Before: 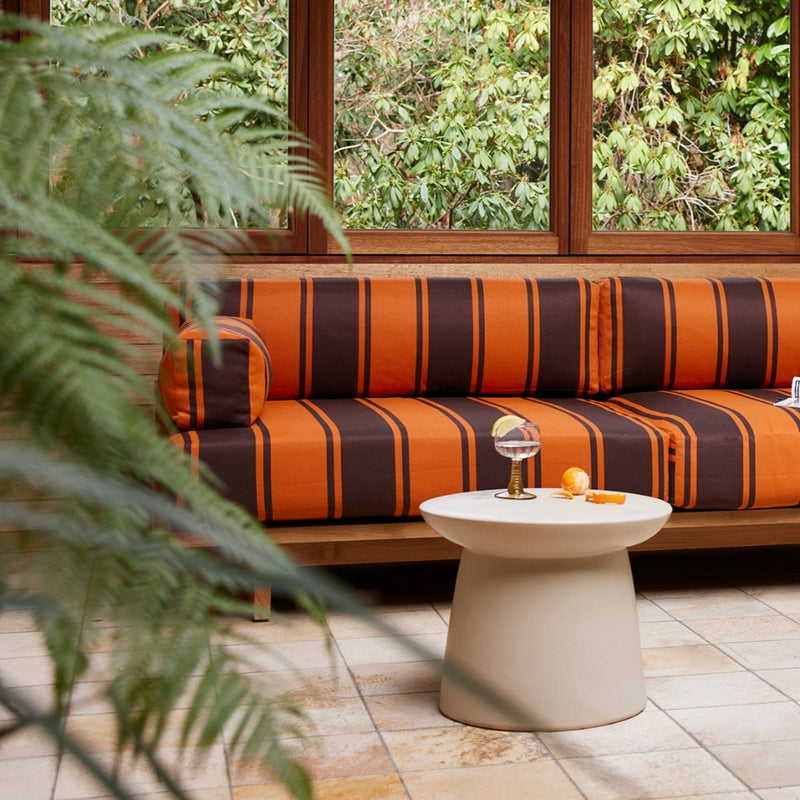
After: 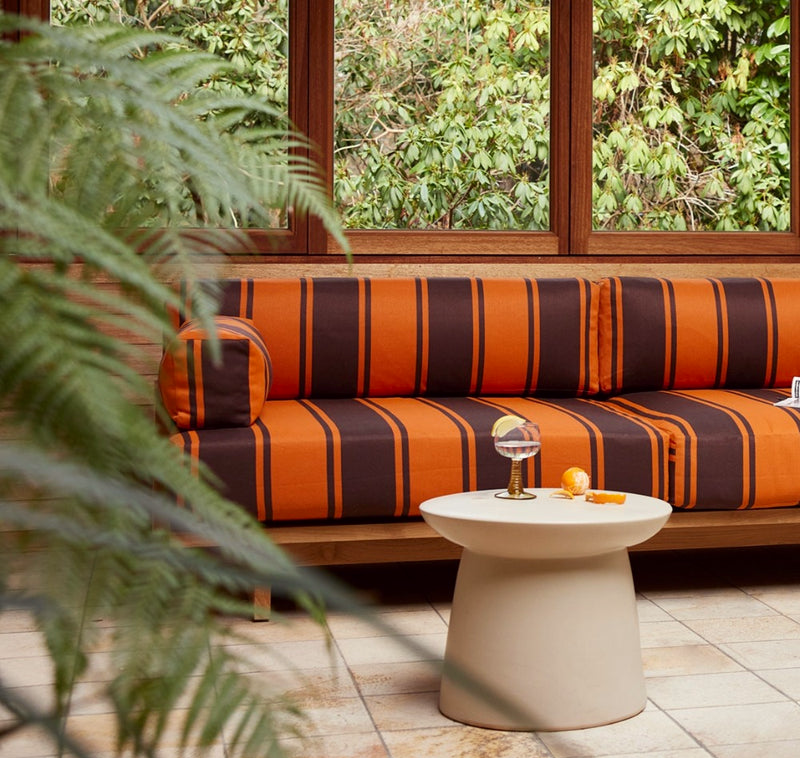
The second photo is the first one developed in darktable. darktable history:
color correction: highlights a* -1.15, highlights b* 4.62, shadows a* 3.59
crop and rotate: top 0.007%, bottom 5.146%
